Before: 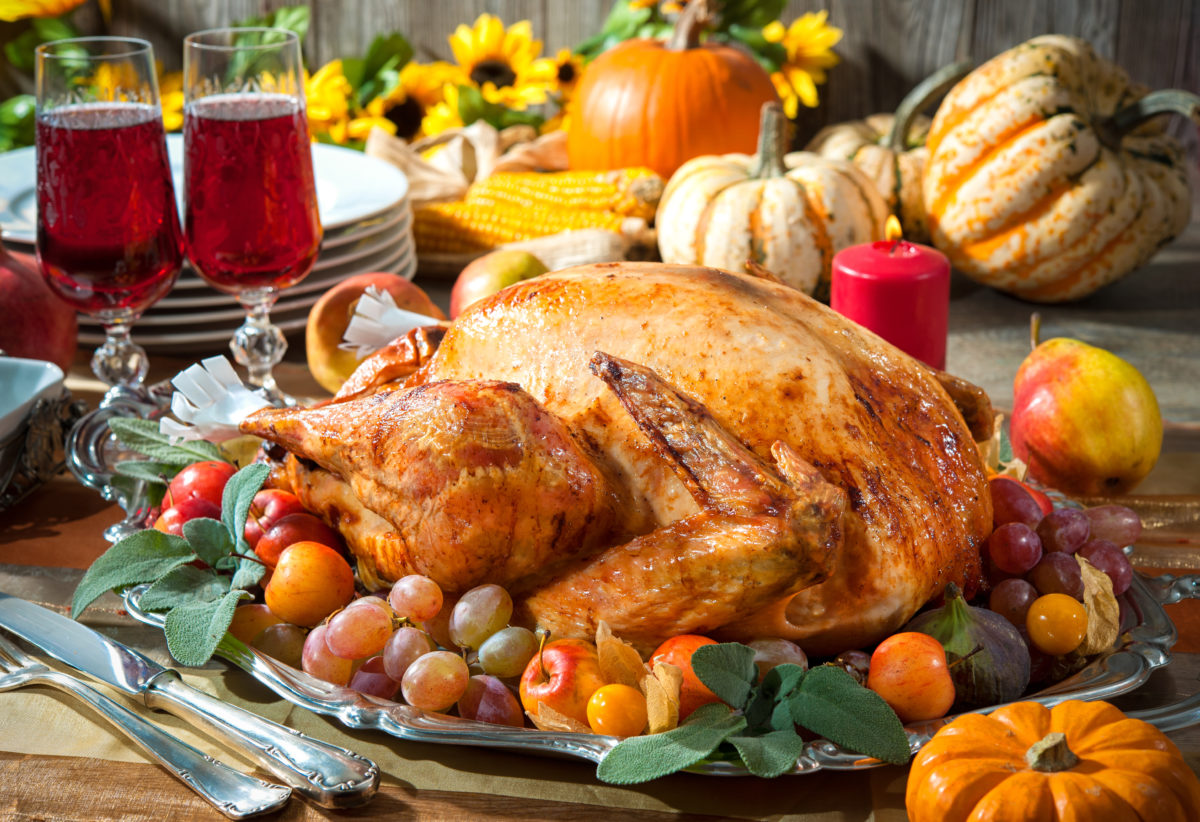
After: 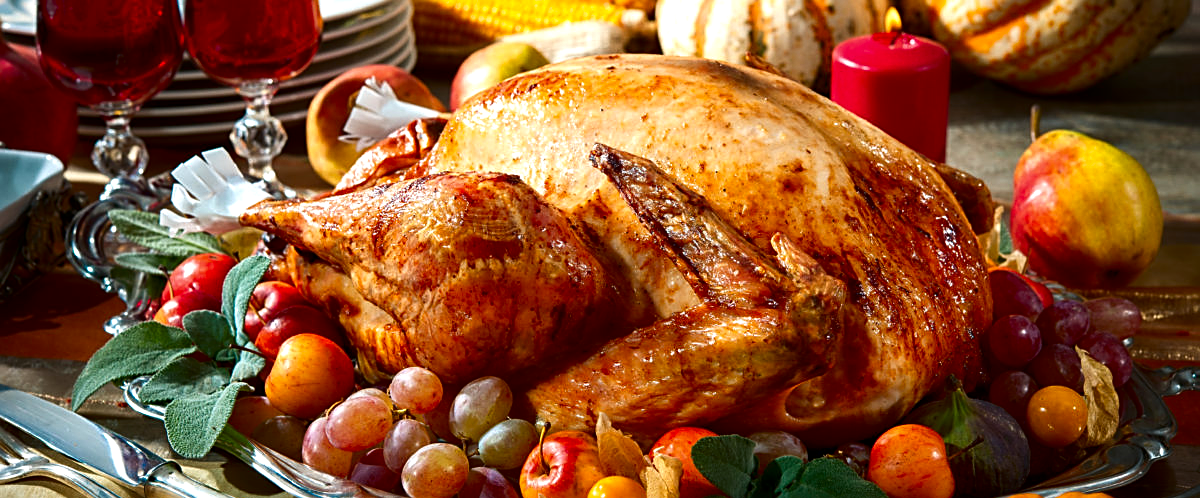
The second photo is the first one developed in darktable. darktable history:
contrast brightness saturation: contrast 0.1, brightness -0.26, saturation 0.14
shadows and highlights: radius 44.78, white point adjustment 6.64, compress 79.65%, highlights color adjustment 78.42%, soften with gaussian
sharpen: radius 1.967
highlight reconstruction: method clip highlights, clipping threshold 0
crop and rotate: top 25.357%, bottom 13.942%
